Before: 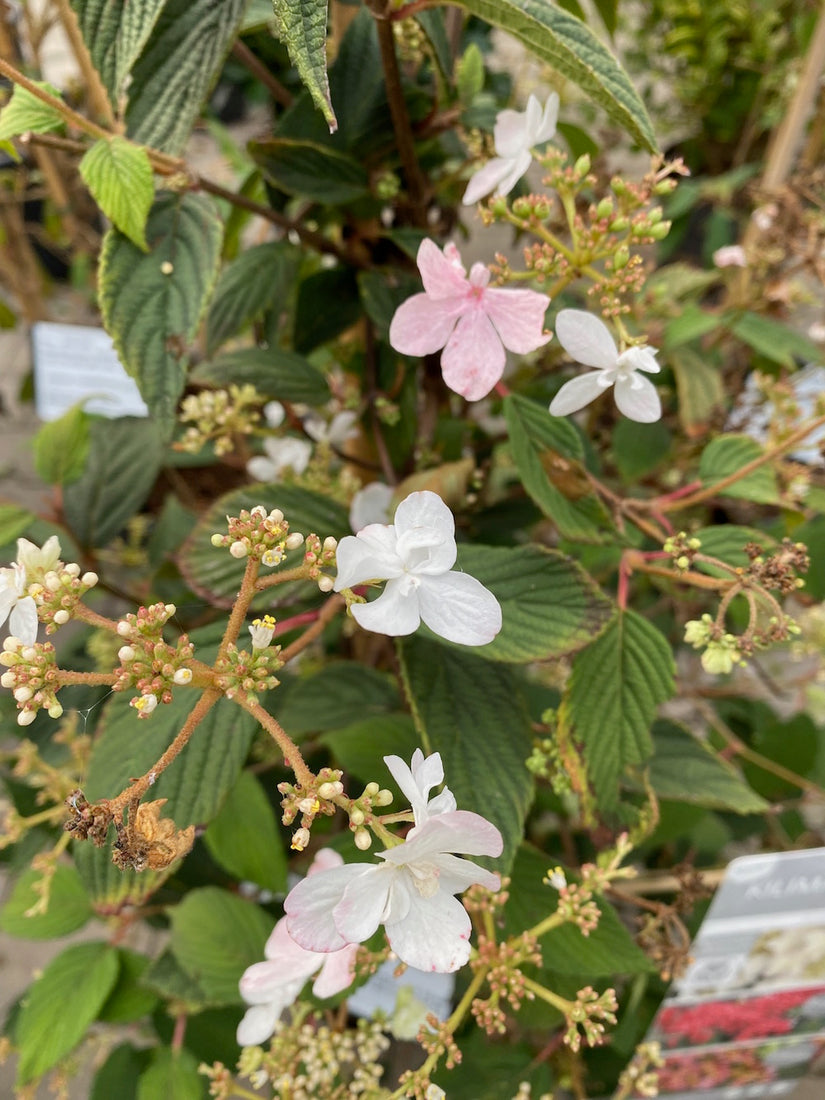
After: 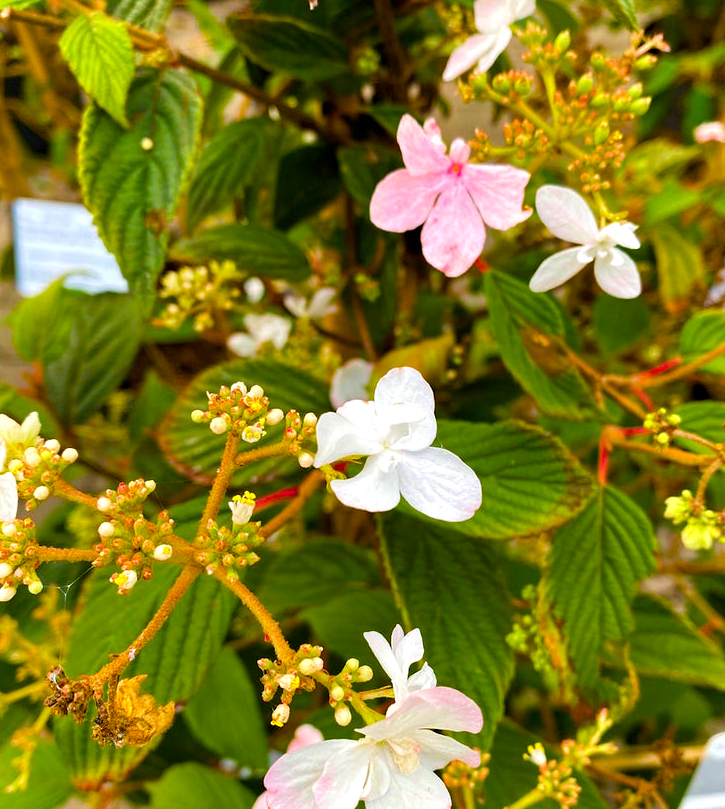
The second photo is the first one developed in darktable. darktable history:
haze removal: compatibility mode true, adaptive false
velvia: on, module defaults
color balance rgb: linear chroma grading › shadows 10%, linear chroma grading › highlights 10%, linear chroma grading › global chroma 15%, linear chroma grading › mid-tones 15%, perceptual saturation grading › global saturation 40%, perceptual saturation grading › highlights -25%, perceptual saturation grading › mid-tones 35%, perceptual saturation grading › shadows 35%, perceptual brilliance grading › global brilliance 11.29%, global vibrance 11.29%
crop and rotate: left 2.425%, top 11.305%, right 9.6%, bottom 15.08%
